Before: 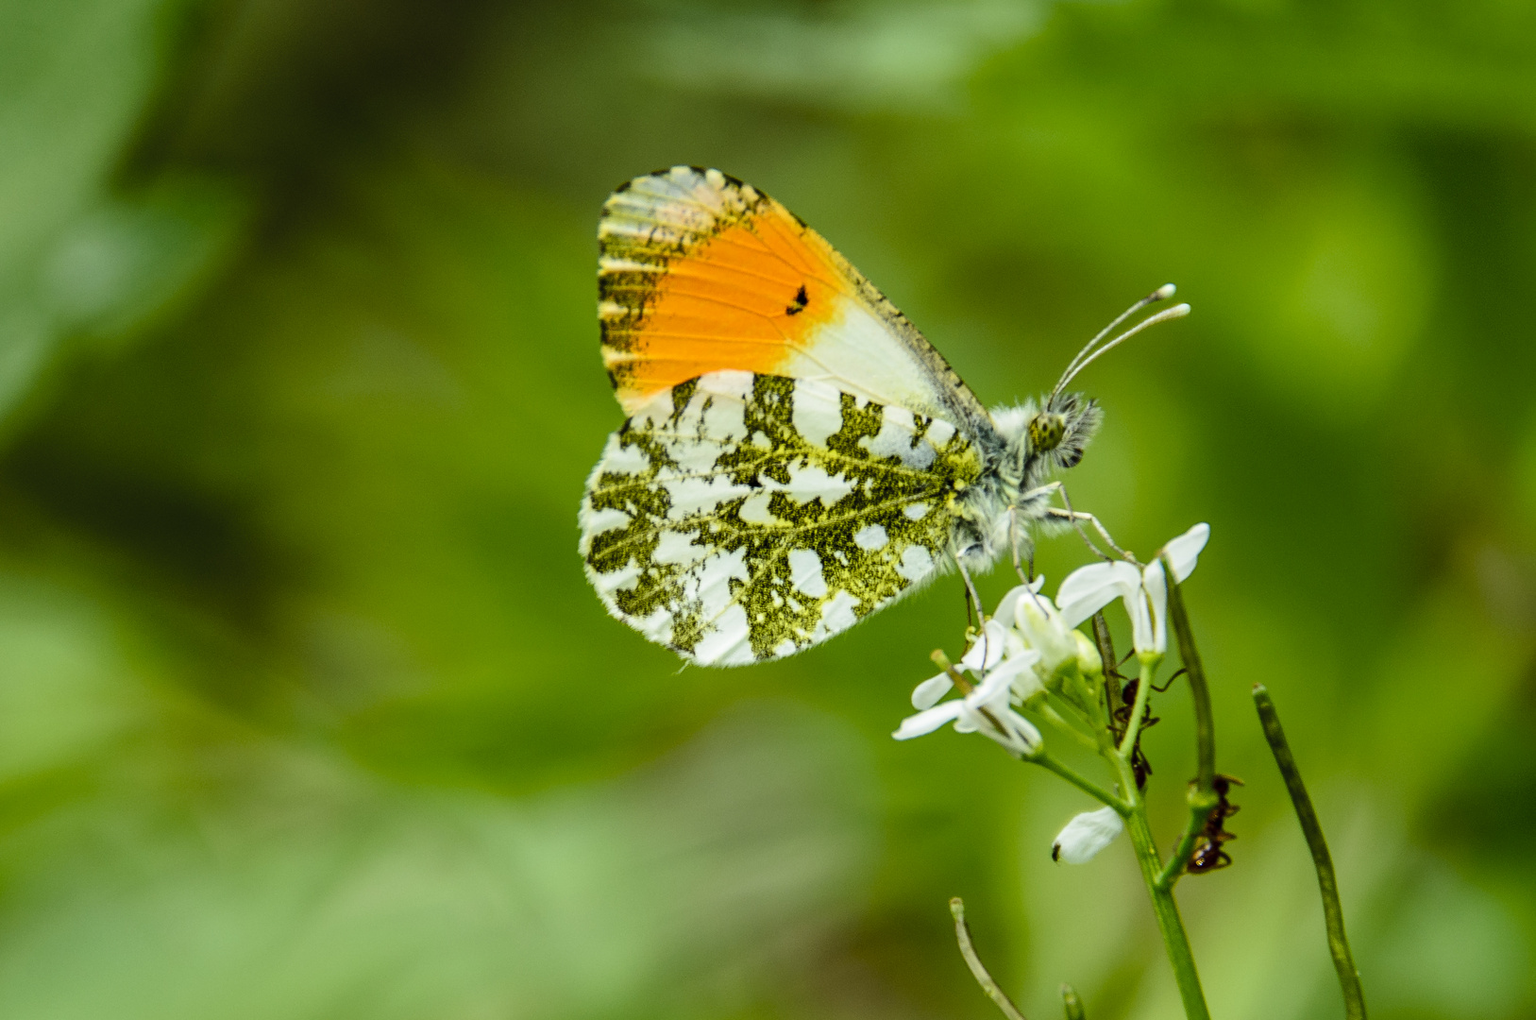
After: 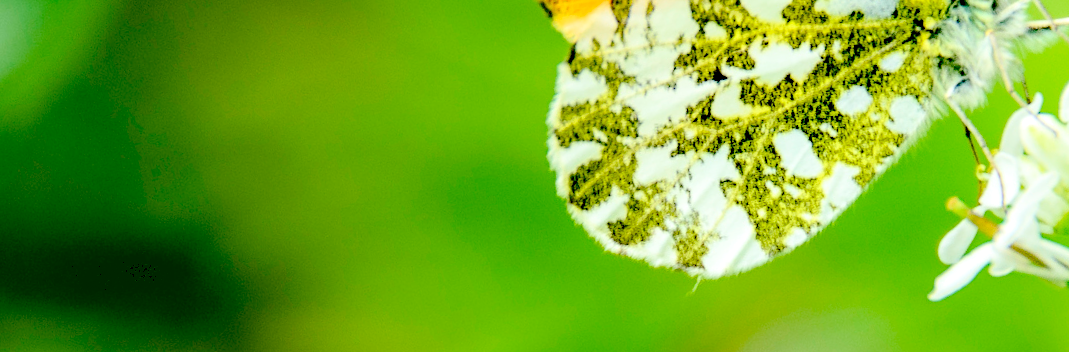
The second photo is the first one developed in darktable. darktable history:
rotate and perspective: rotation -14.8°, crop left 0.1, crop right 0.903, crop top 0.25, crop bottom 0.748
crop: top 36.498%, right 27.964%, bottom 14.995%
levels: levels [0, 0.397, 0.955]
exposure: black level correction 0.01, exposure 0.011 EV, compensate highlight preservation false
shadows and highlights: shadows -40.15, highlights 62.88, soften with gaussian
